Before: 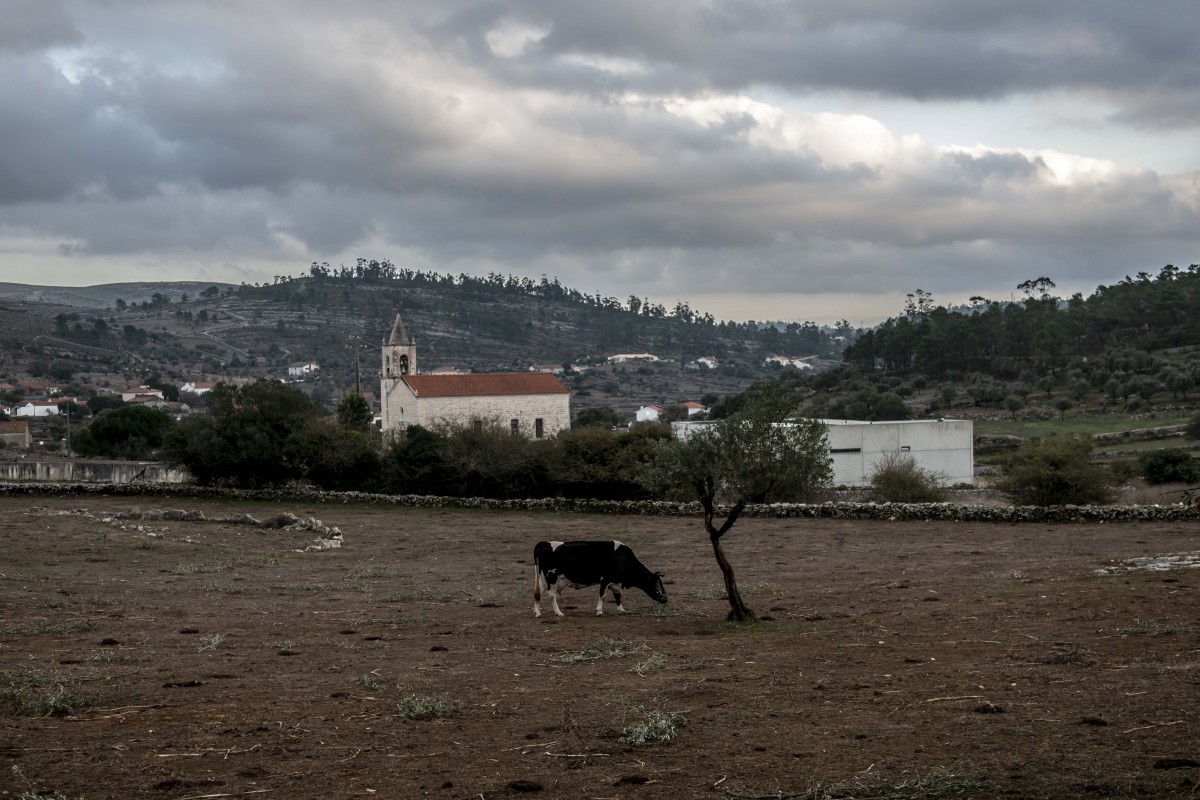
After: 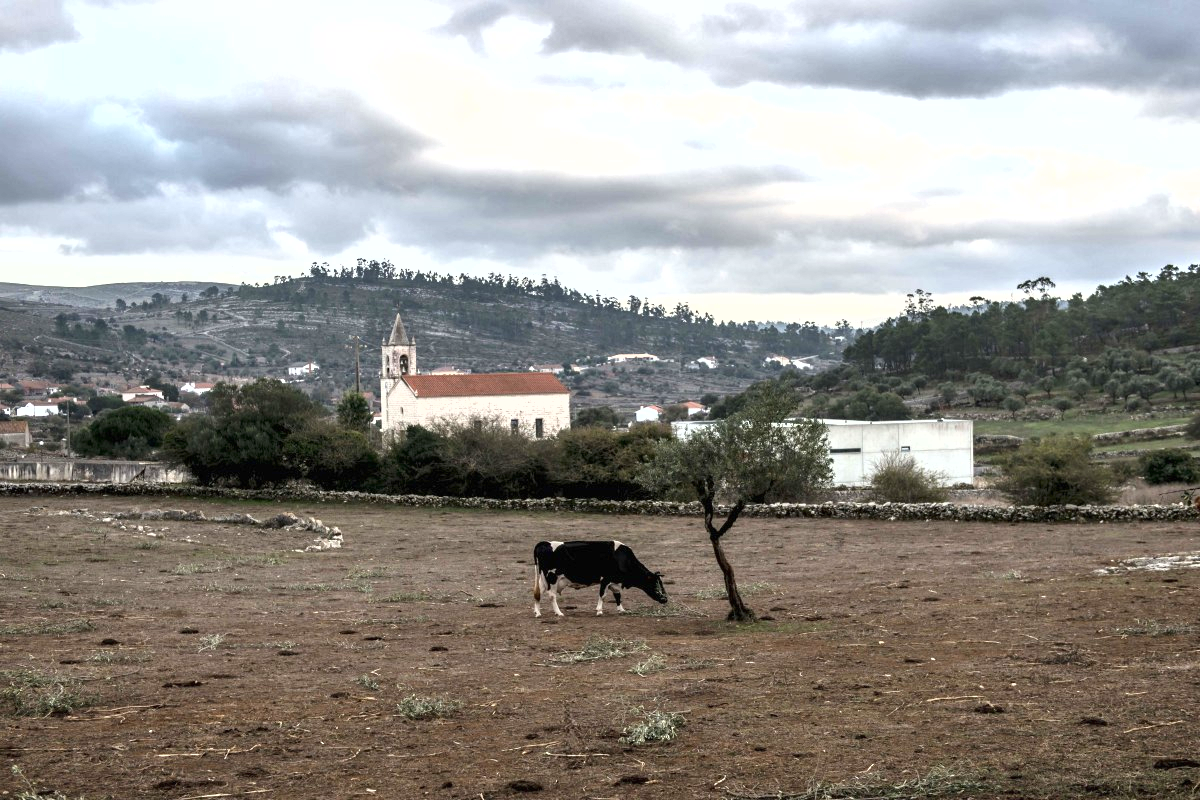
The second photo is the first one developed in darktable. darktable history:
shadows and highlights: highlights color adjustment 0%, low approximation 0.01, soften with gaussian
exposure: black level correction 0, exposure 1.45 EV, compensate exposure bias true, compensate highlight preservation false
